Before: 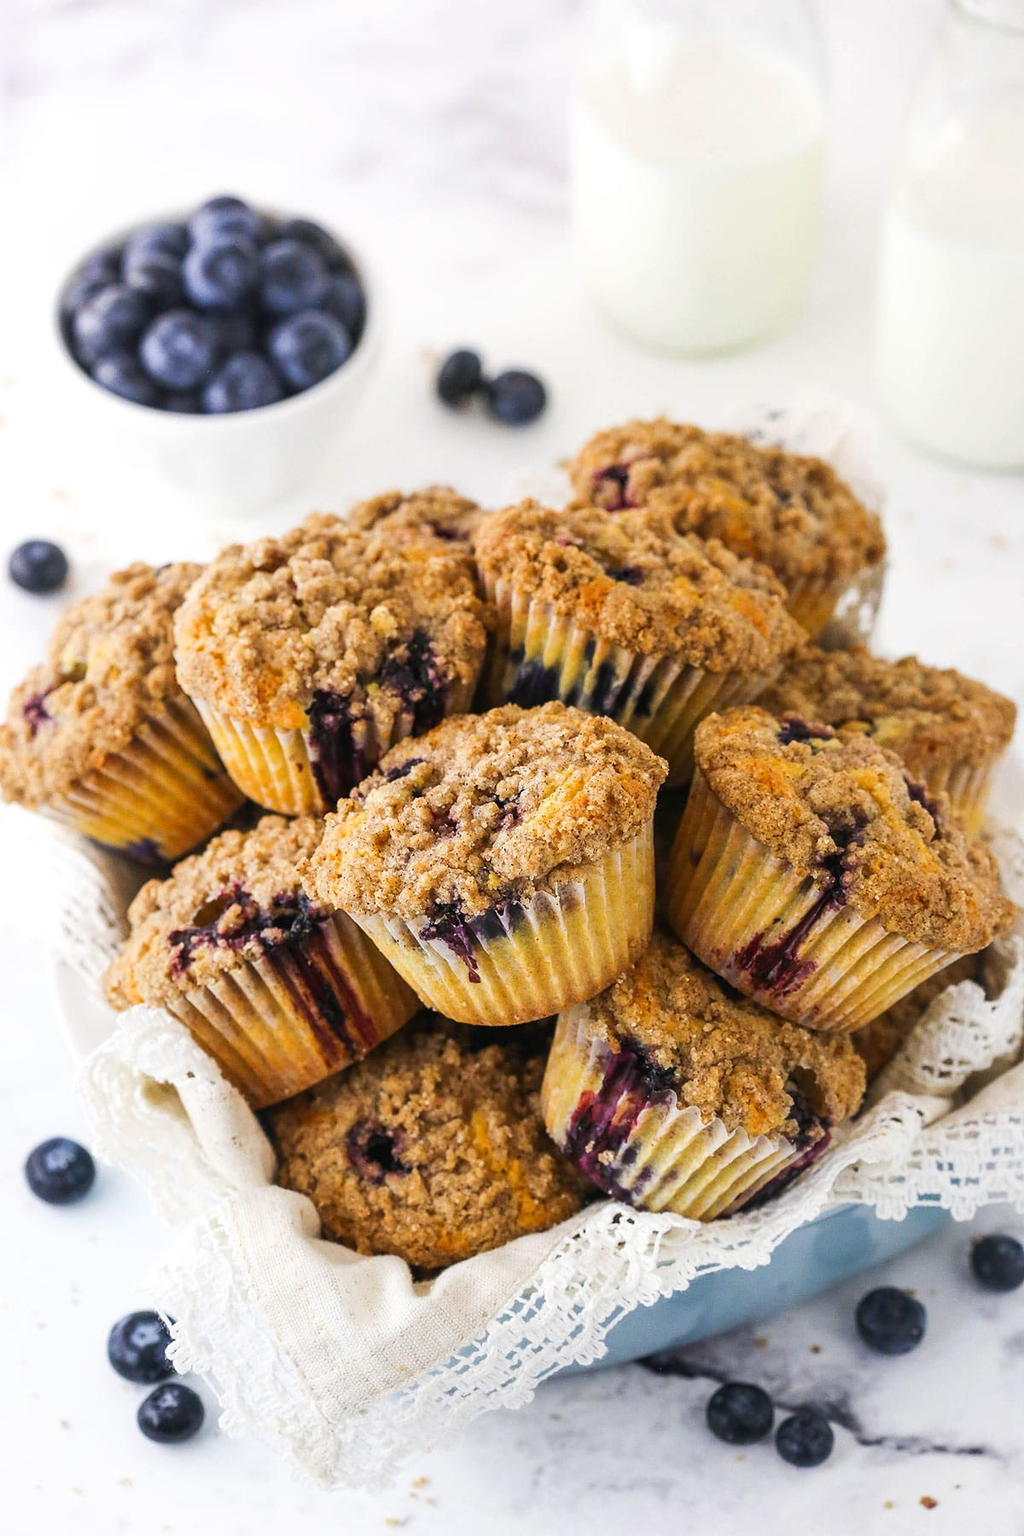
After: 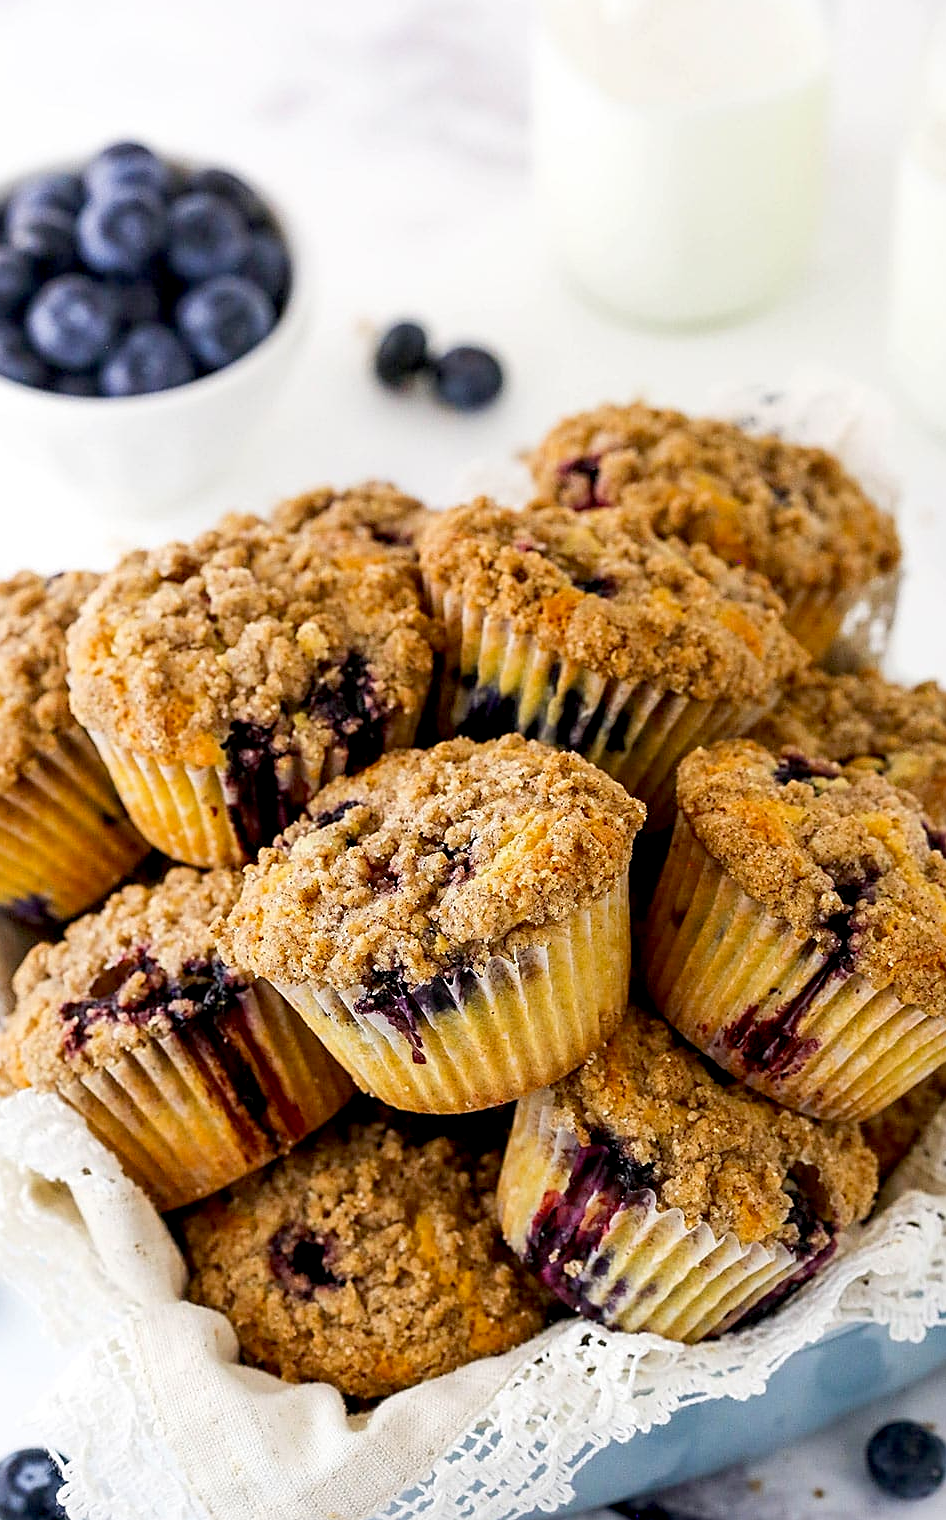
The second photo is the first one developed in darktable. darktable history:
exposure: black level correction 0.014, compensate exposure bias true, compensate highlight preservation false
crop: left 11.489%, top 4.912%, right 9.602%, bottom 10.609%
sharpen: on, module defaults
